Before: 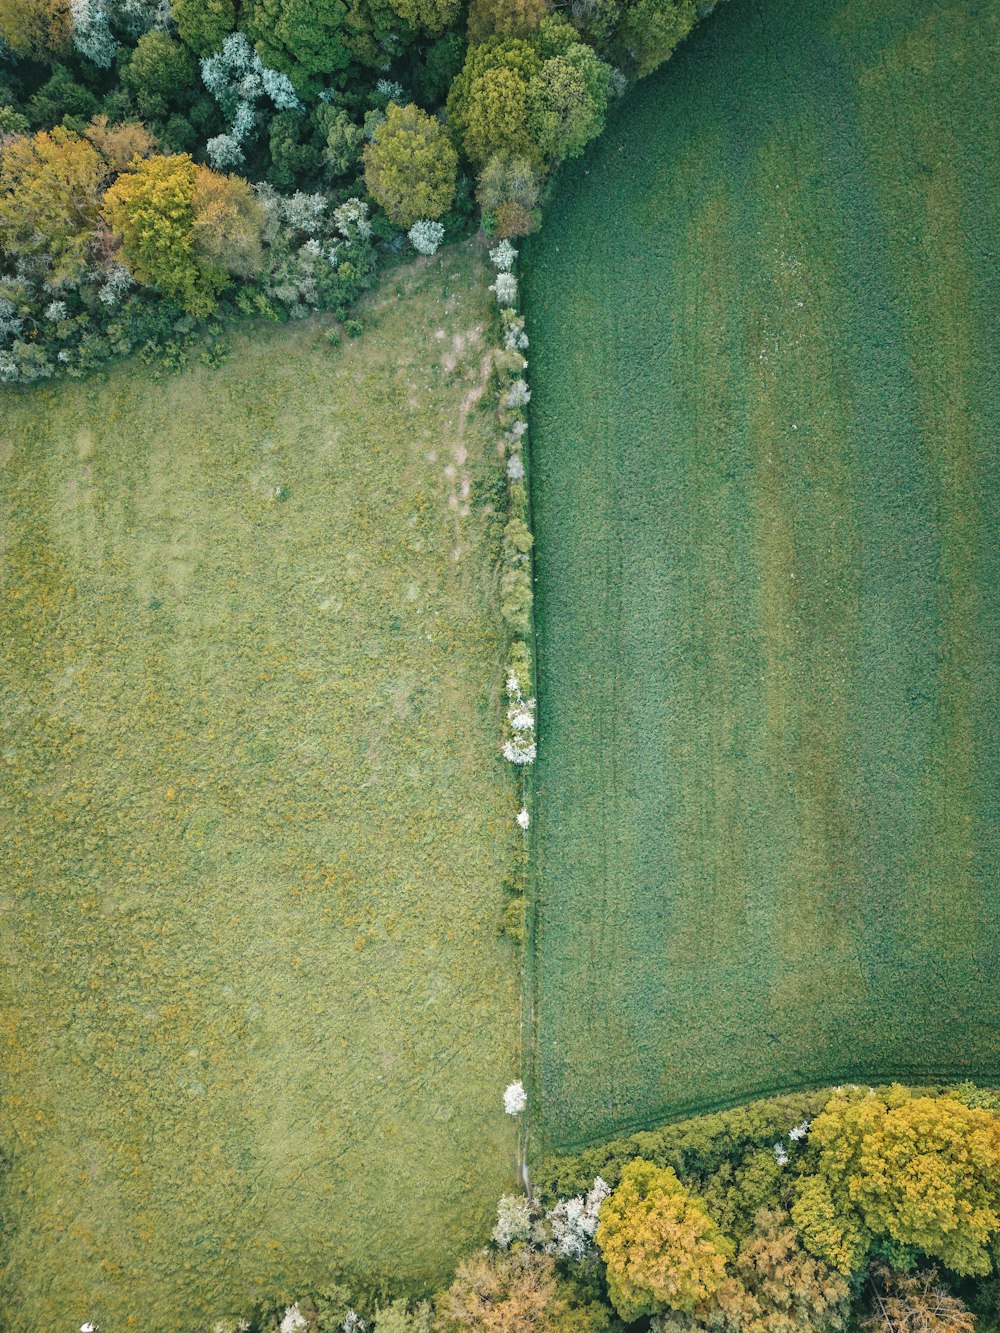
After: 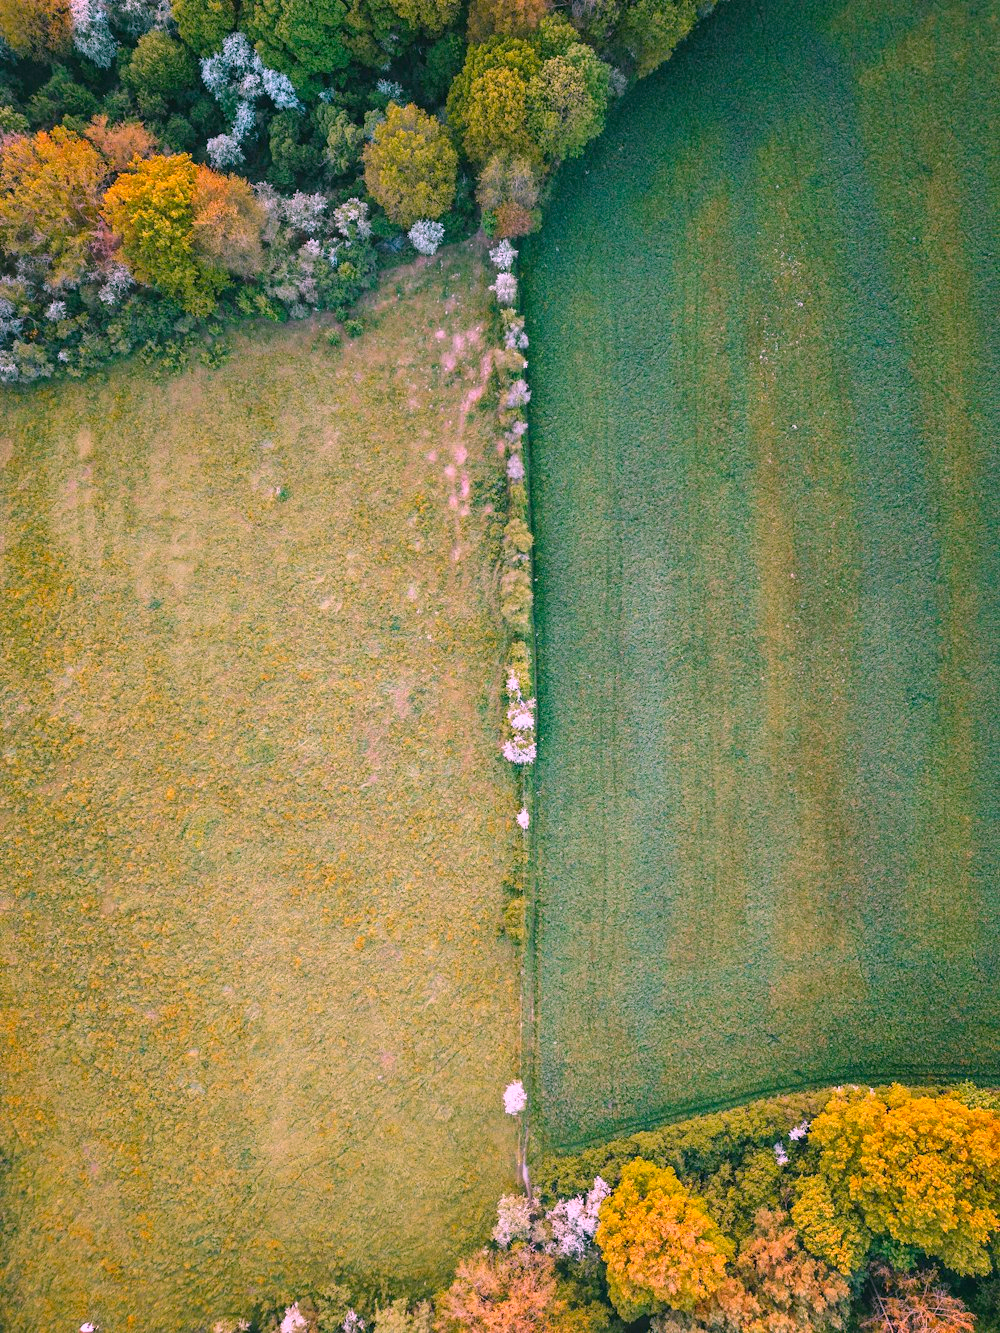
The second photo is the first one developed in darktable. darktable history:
shadows and highlights: shadows 0, highlights 40
color correction: highlights a* 19.5, highlights b* -11.53, saturation 1.69
